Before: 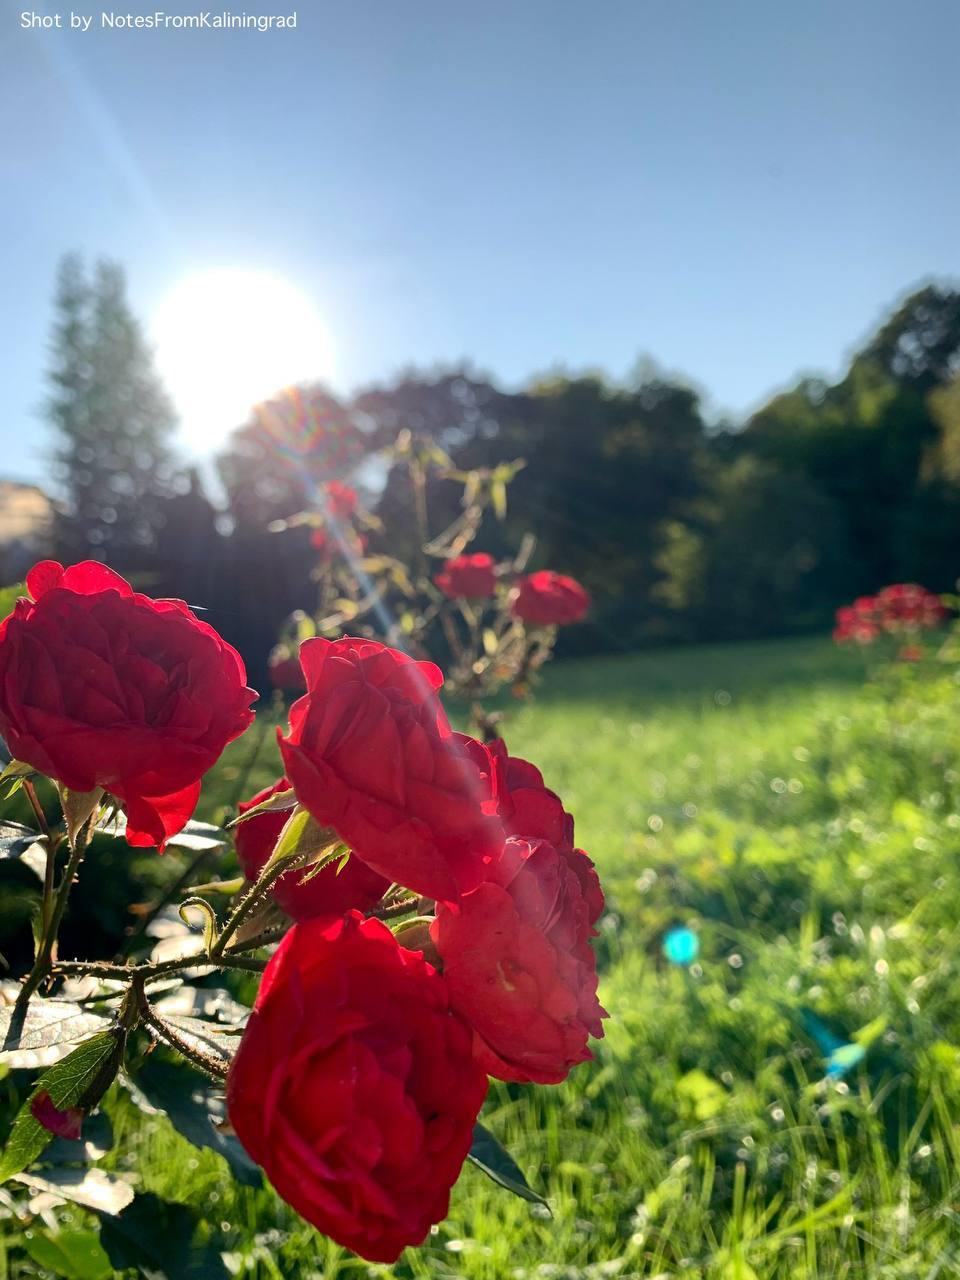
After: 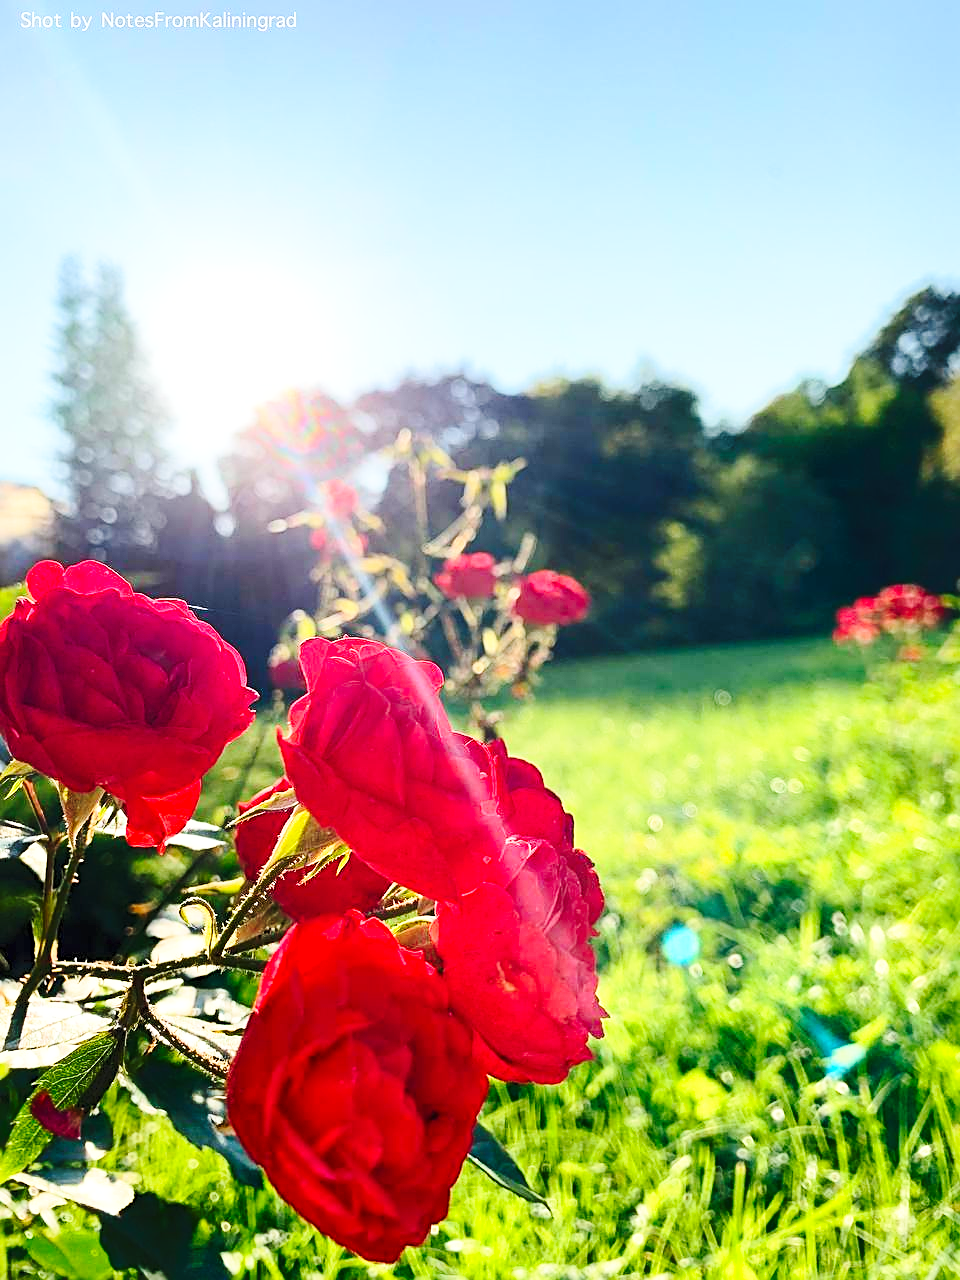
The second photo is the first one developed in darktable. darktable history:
contrast brightness saturation: contrast 0.199, brightness 0.161, saturation 0.229
base curve: curves: ch0 [(0, 0) (0.028, 0.03) (0.121, 0.232) (0.46, 0.748) (0.859, 0.968) (1, 1)], preserve colors none
shadows and highlights: shadows 62.99, white point adjustment 0.488, highlights -34.7, compress 84%
sharpen: on, module defaults
